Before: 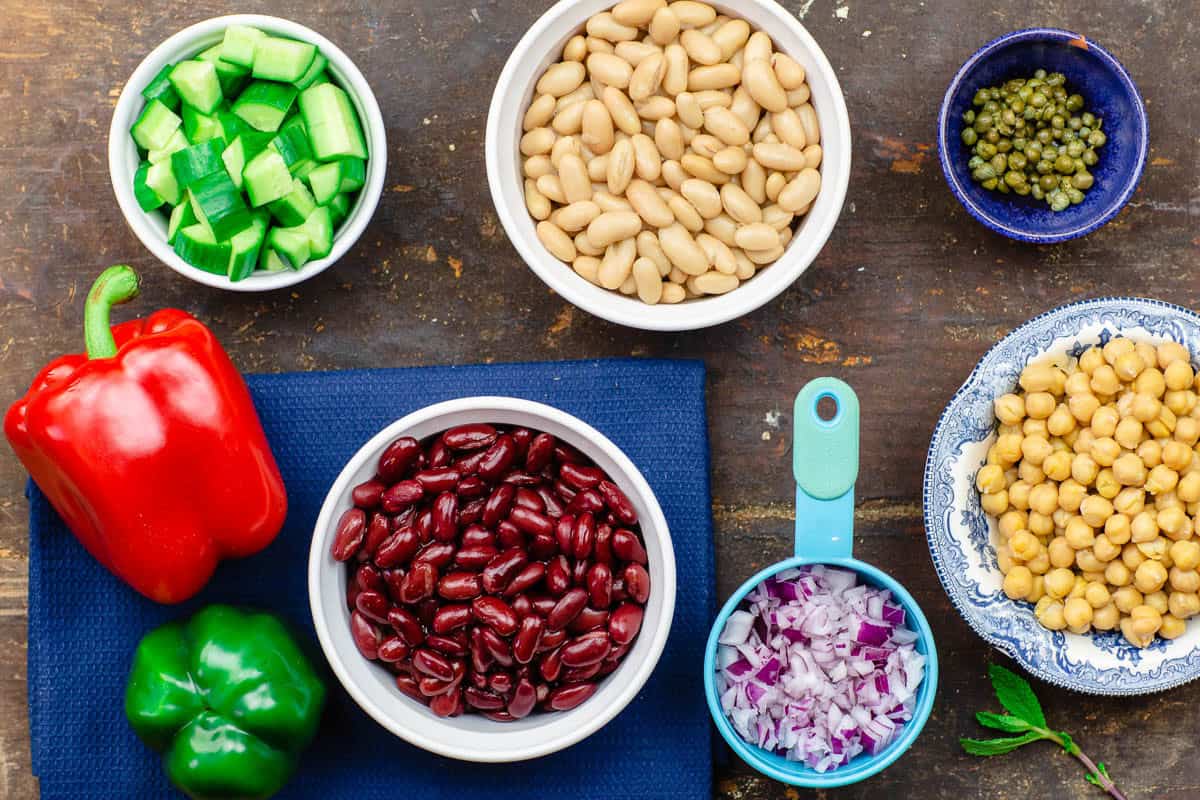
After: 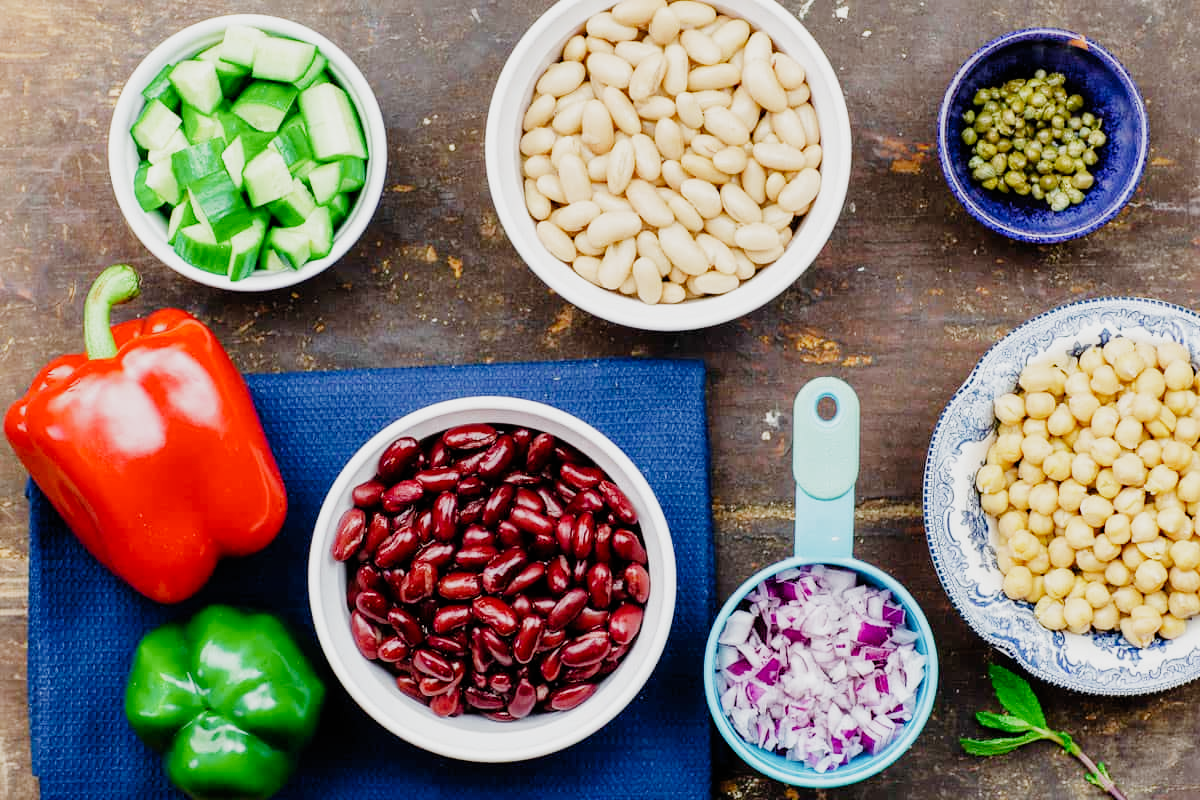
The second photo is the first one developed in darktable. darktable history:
exposure: black level correction 0, exposure 0.699 EV, compensate exposure bias true, compensate highlight preservation false
filmic rgb: black relative exposure -7.65 EV, white relative exposure 4.56 EV, hardness 3.61, contrast 1.05, add noise in highlights 0, preserve chrominance no, color science v4 (2020)
